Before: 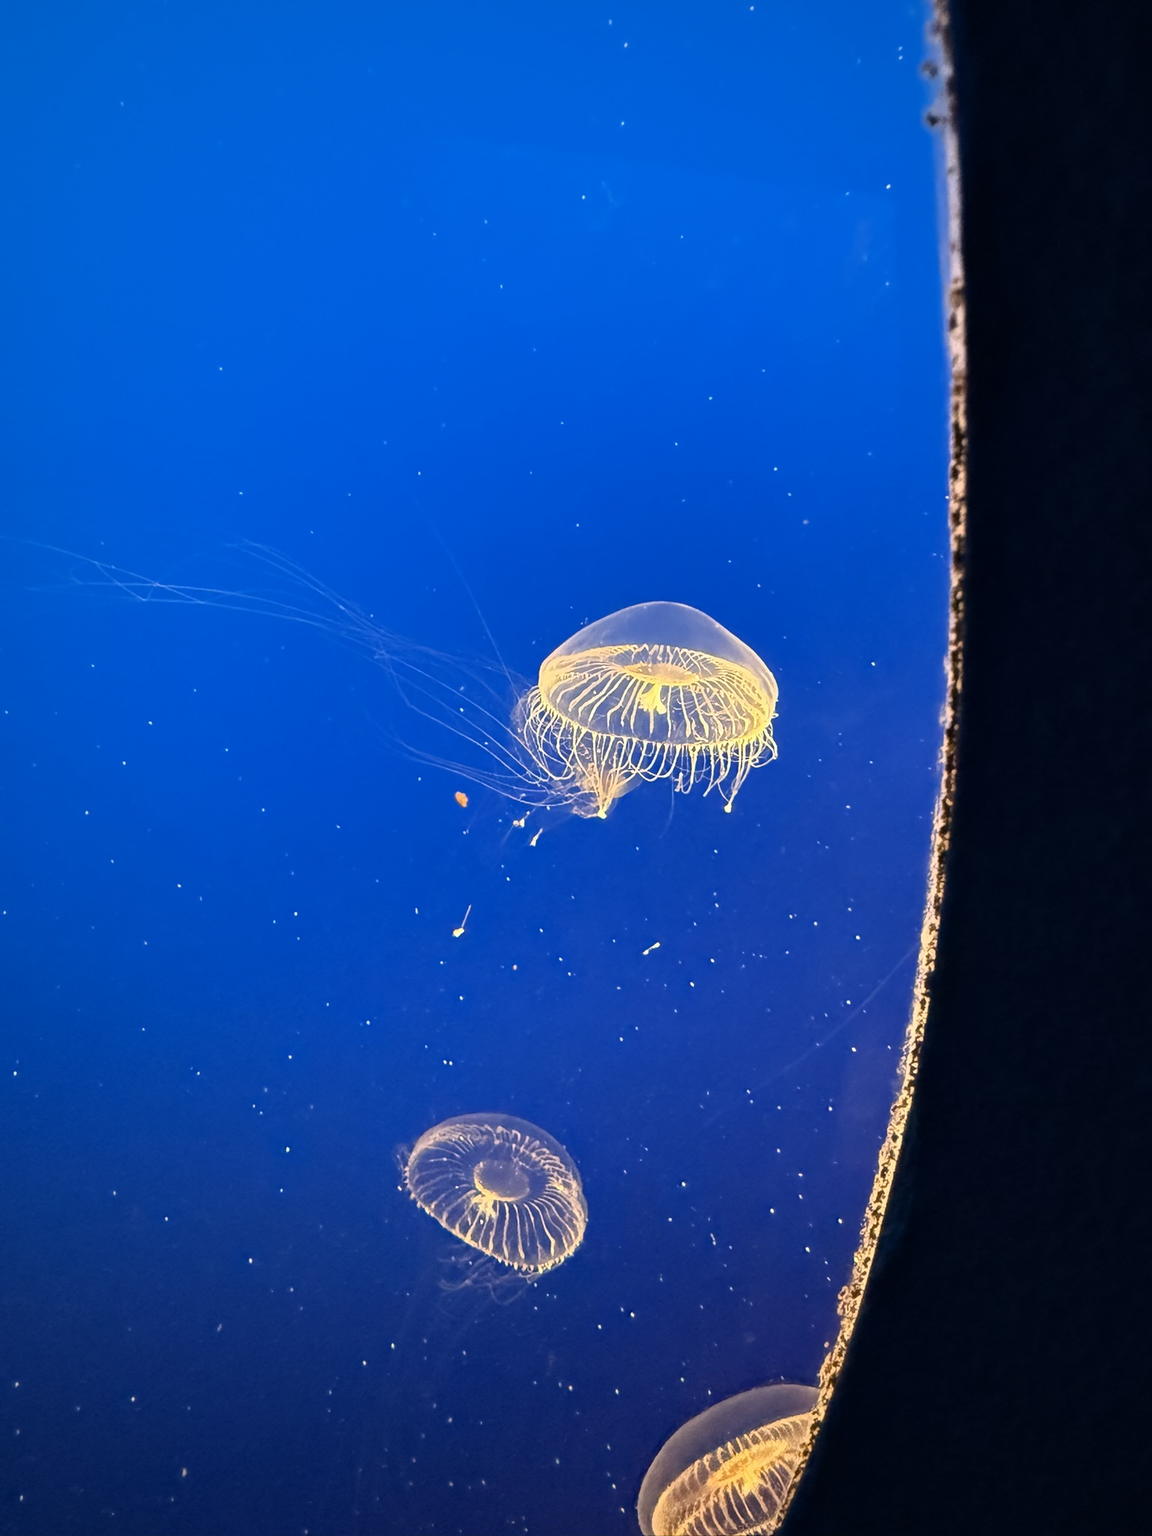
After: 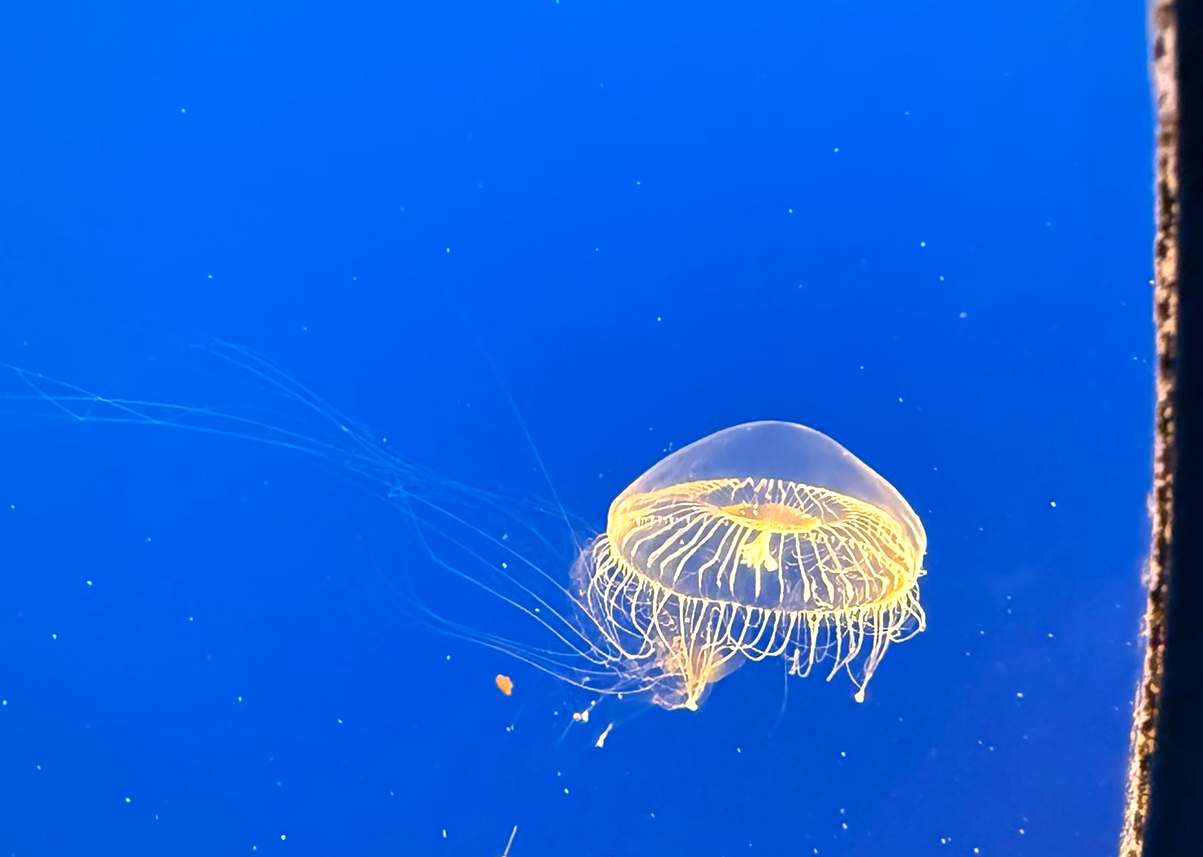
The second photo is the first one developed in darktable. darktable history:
base curve: curves: ch0 [(0, 0) (0.303, 0.277) (1, 1)], preserve colors average RGB
crop: left 7.234%, top 18.619%, right 14.437%, bottom 39.521%
exposure: exposure 0.341 EV, compensate highlight preservation false
shadows and highlights: on, module defaults
